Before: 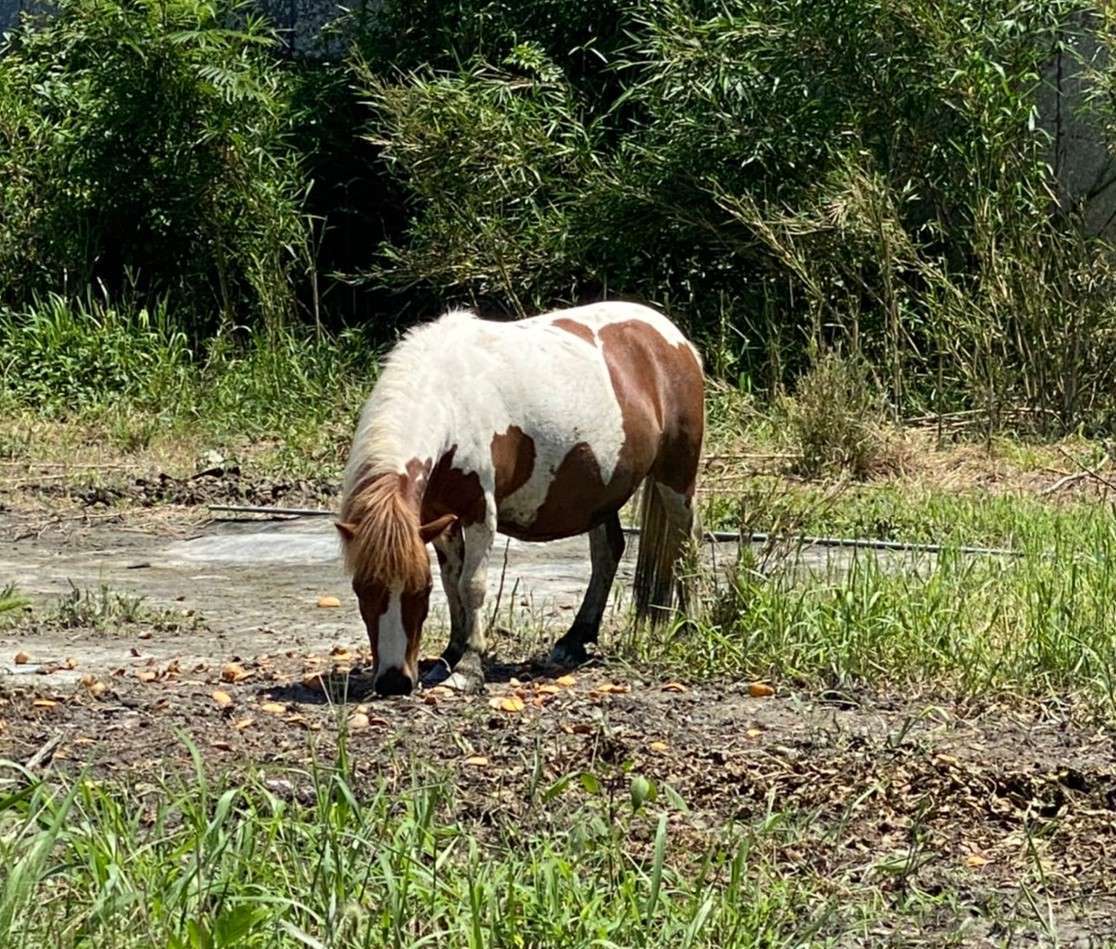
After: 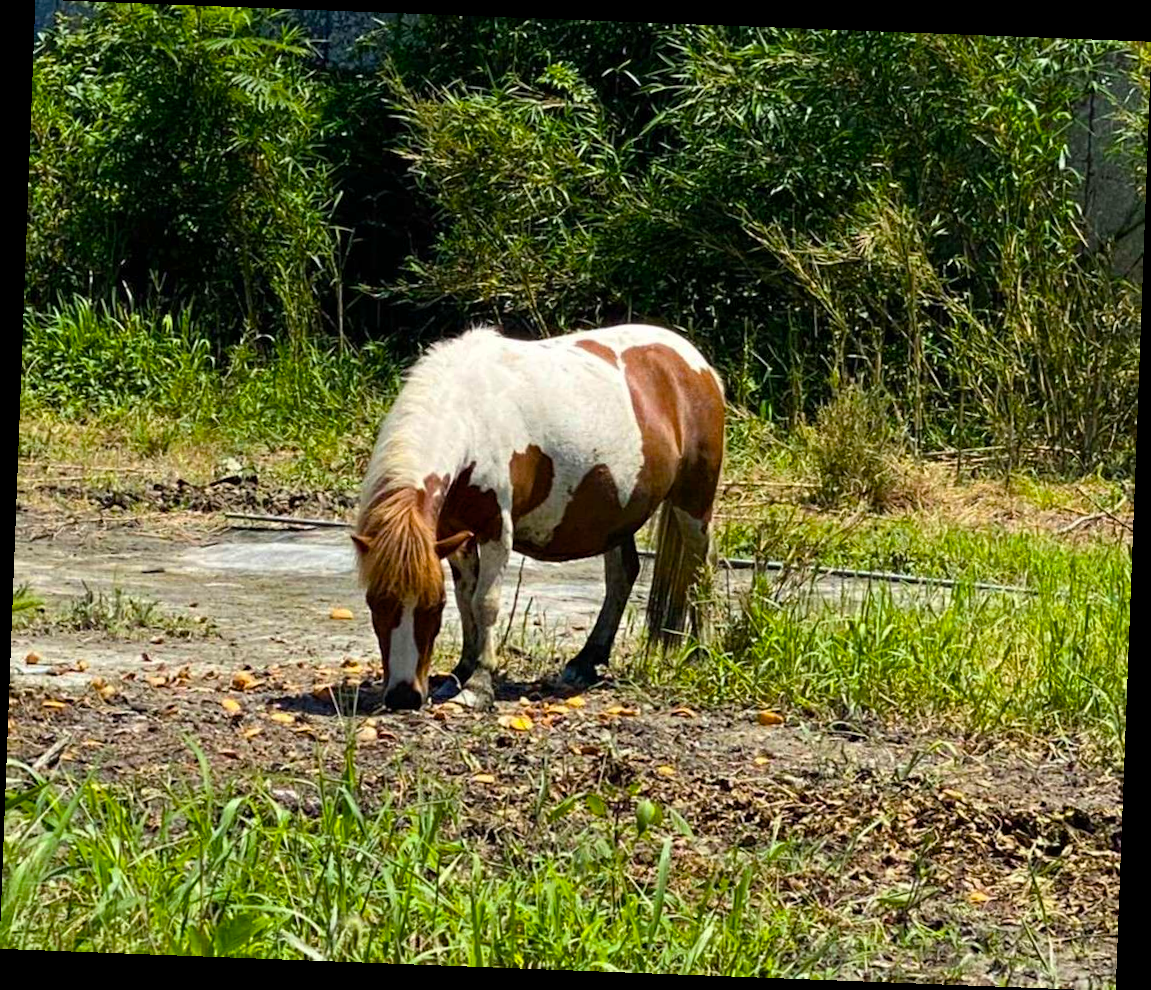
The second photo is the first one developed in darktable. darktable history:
color balance rgb: linear chroma grading › global chroma 15%, perceptual saturation grading › global saturation 30%
rotate and perspective: rotation 2.17°, automatic cropping off
